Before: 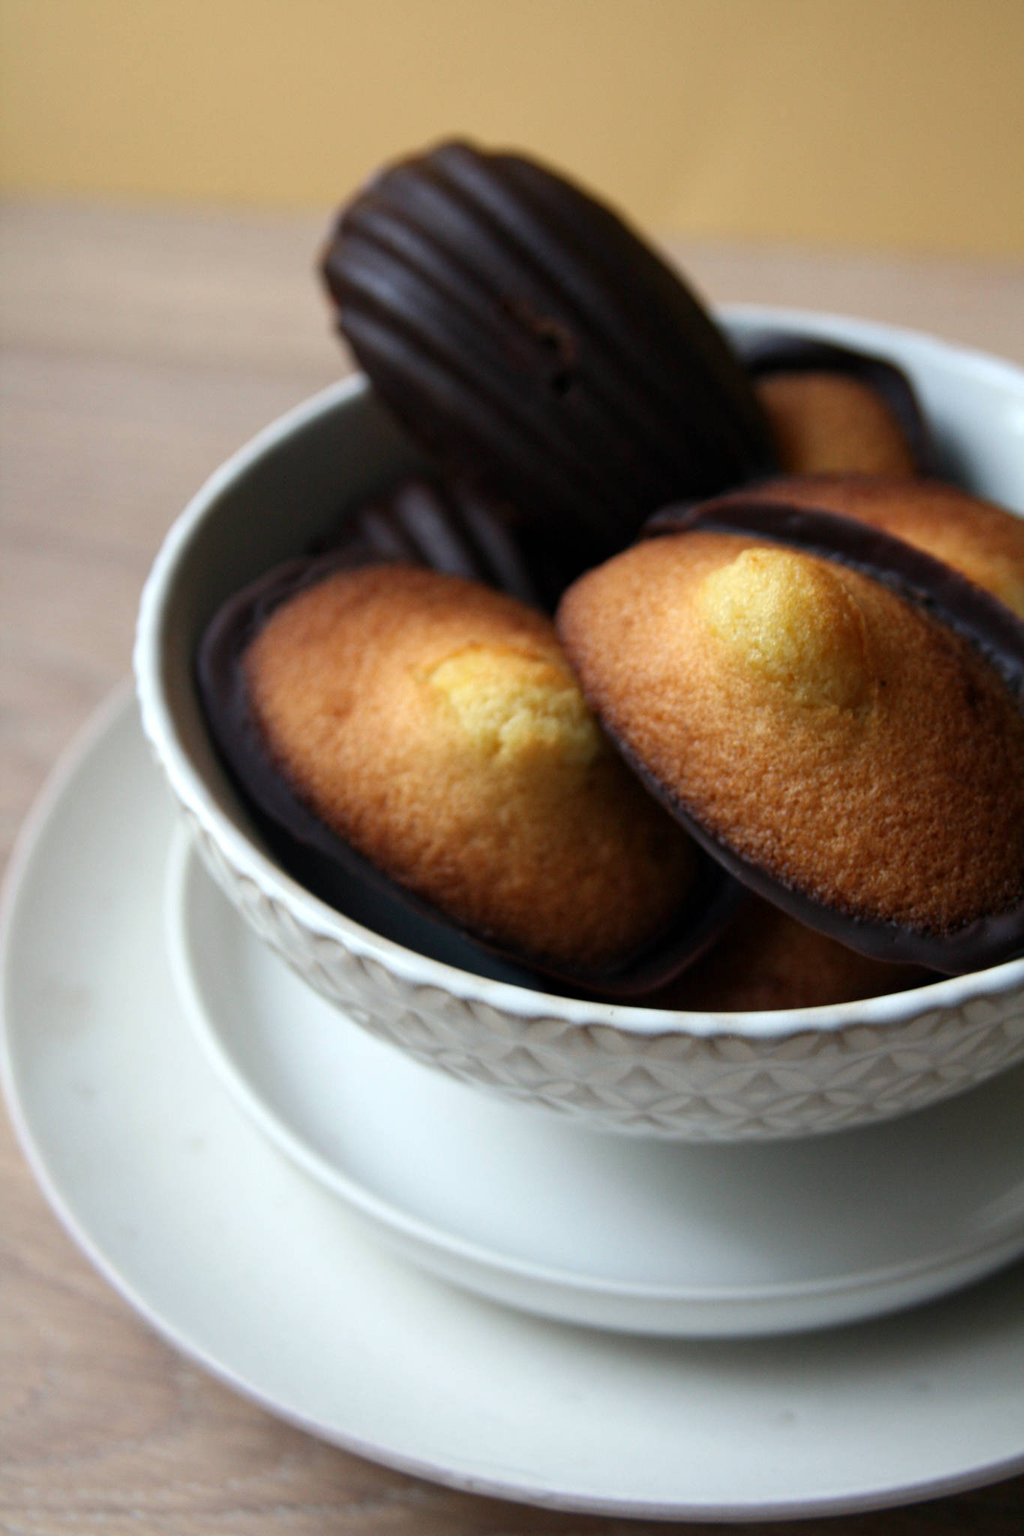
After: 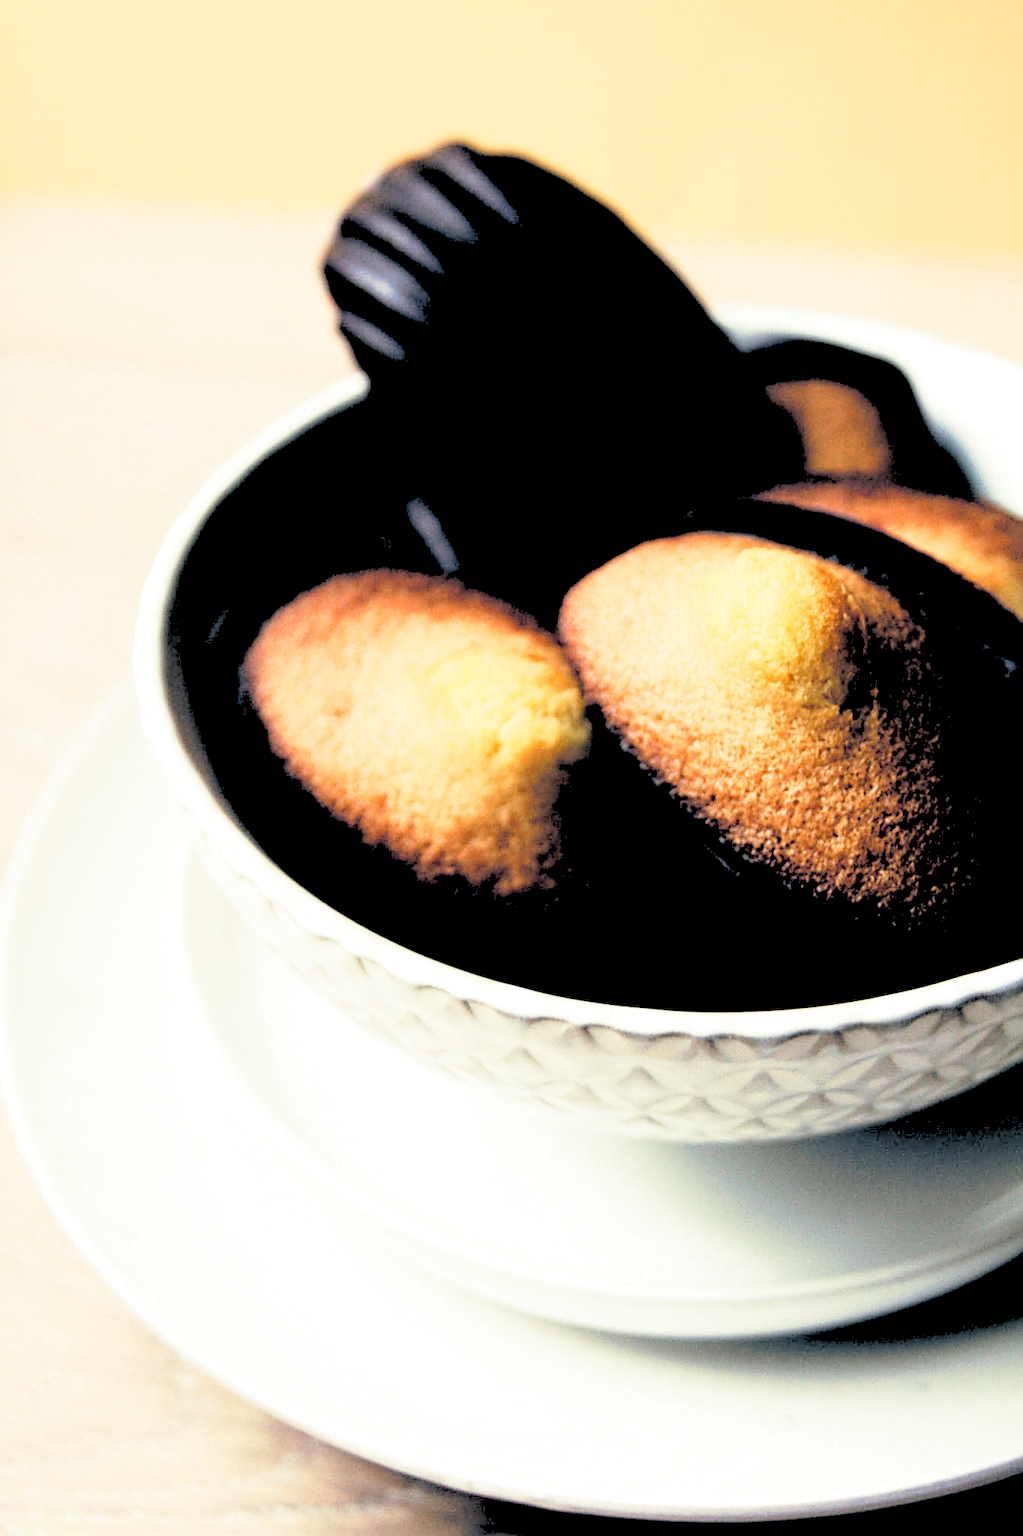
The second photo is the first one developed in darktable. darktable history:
rgb levels: levels [[0.027, 0.429, 0.996], [0, 0.5, 1], [0, 0.5, 1]]
split-toning: shadows › hue 216°, shadows › saturation 1, highlights › hue 57.6°, balance -33.4
sharpen: radius 2.531, amount 0.628
rgb curve: curves: ch0 [(0, 0) (0.21, 0.15) (0.24, 0.21) (0.5, 0.75) (0.75, 0.96) (0.89, 0.99) (1, 1)]; ch1 [(0, 0.02) (0.21, 0.13) (0.25, 0.2) (0.5, 0.67) (0.75, 0.9) (0.89, 0.97) (1, 1)]; ch2 [(0, 0.02) (0.21, 0.13) (0.25, 0.2) (0.5, 0.67) (0.75, 0.9) (0.89, 0.97) (1, 1)], compensate middle gray true
